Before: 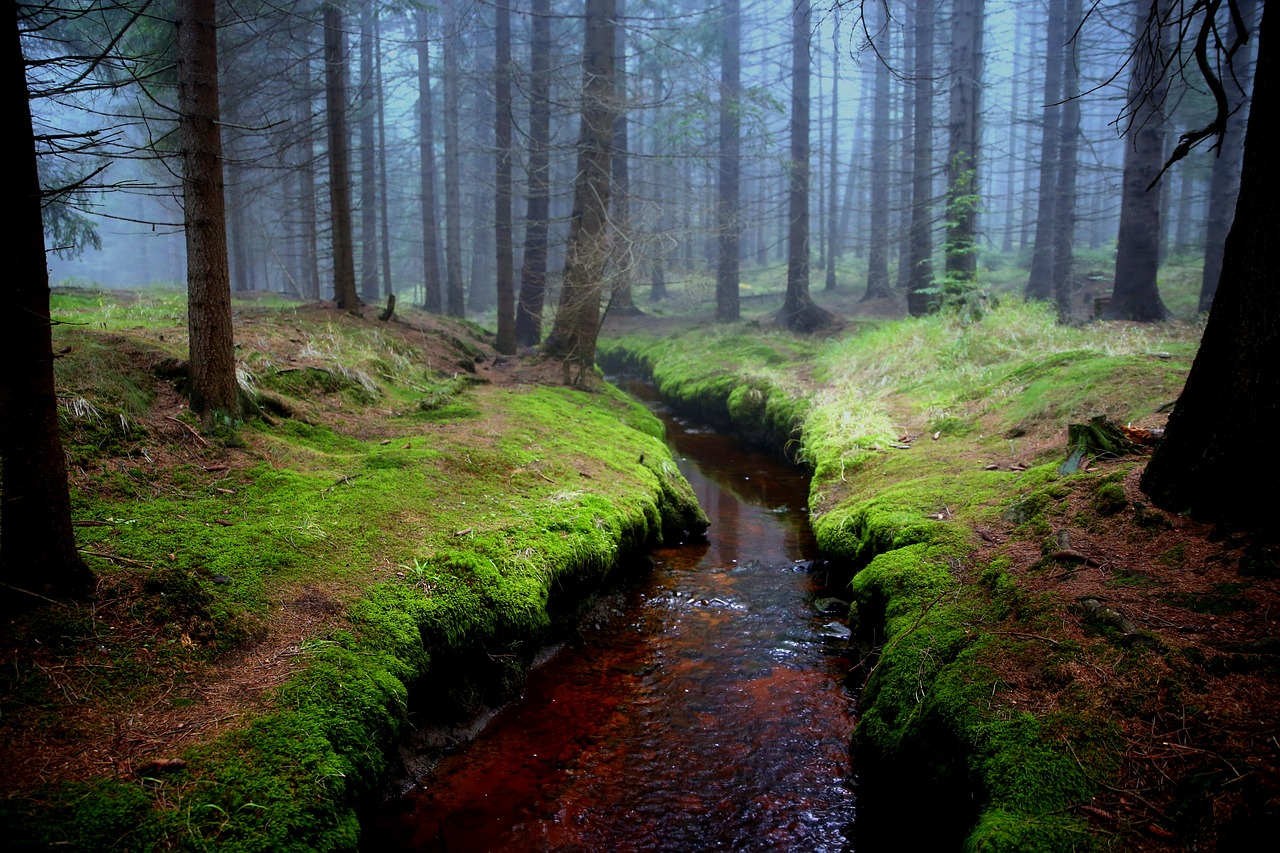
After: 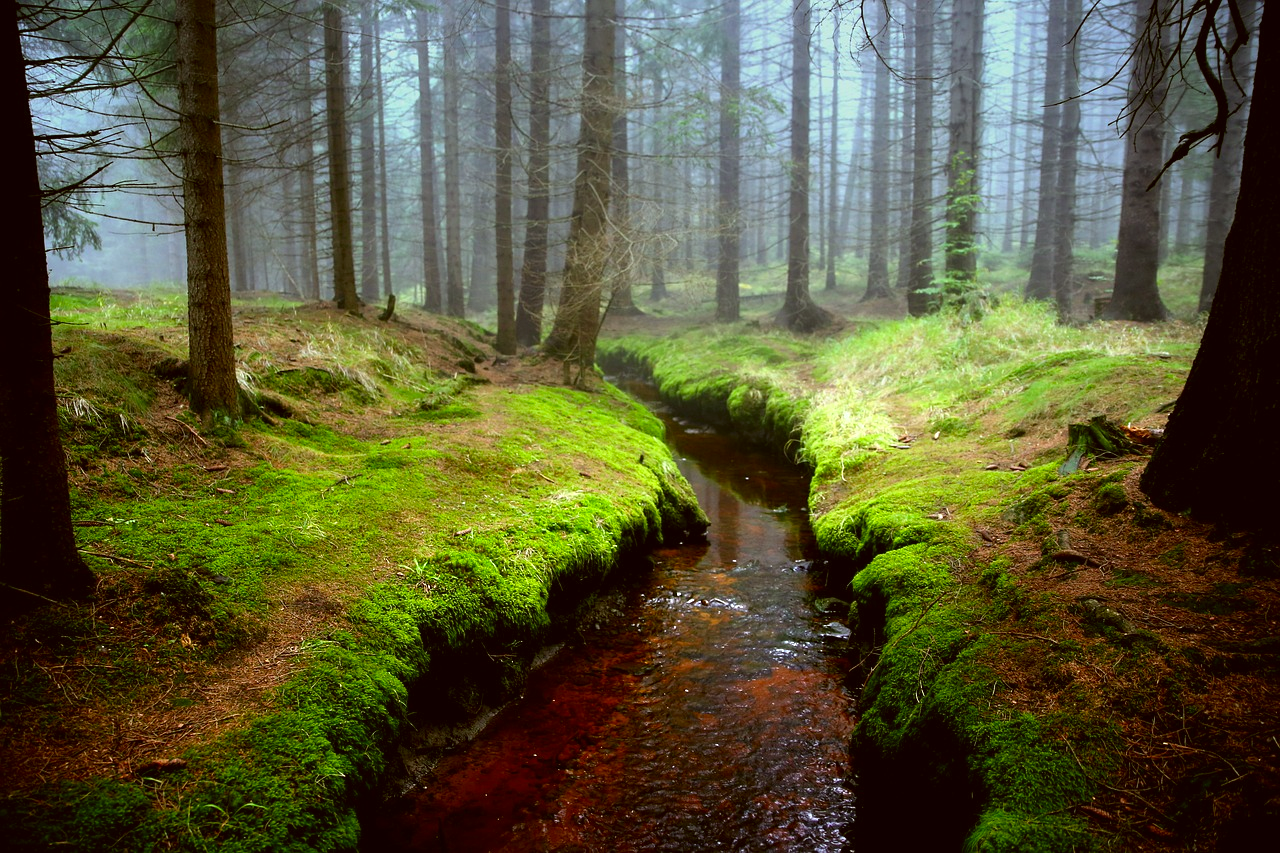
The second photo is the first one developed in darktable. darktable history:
color correction: highlights a* -1.44, highlights b* 10.62, shadows a* 0.408, shadows b* 19.32
exposure: black level correction 0, exposure 0.5 EV, compensate highlight preservation false
